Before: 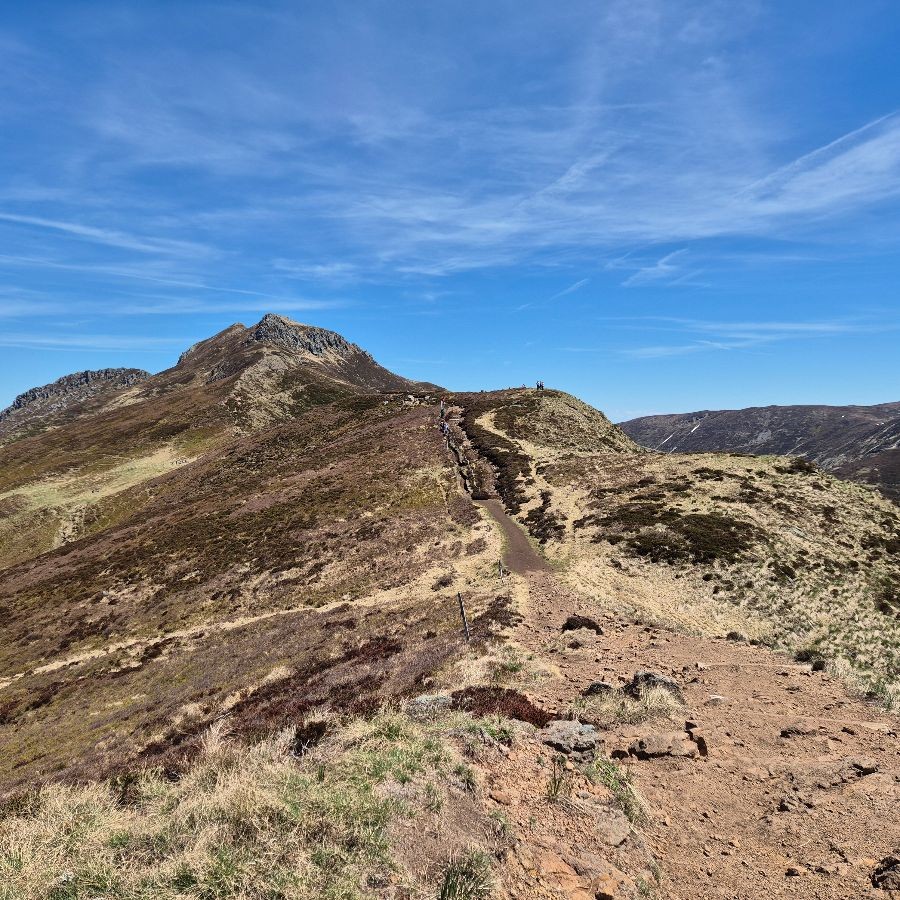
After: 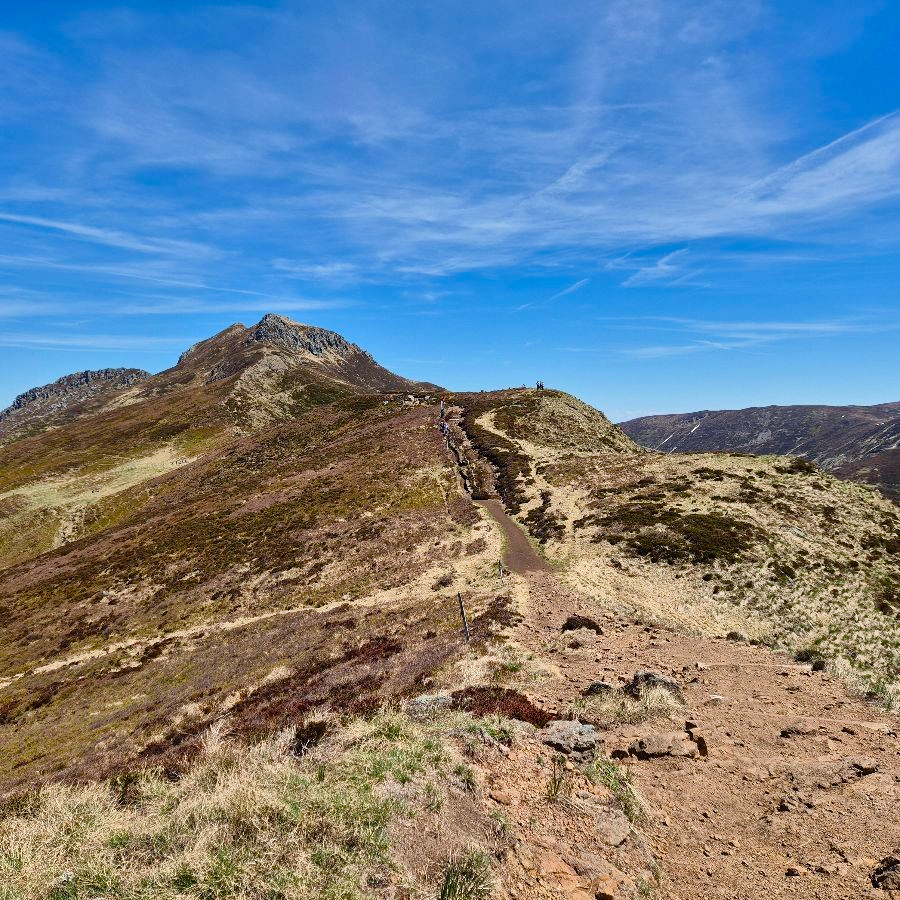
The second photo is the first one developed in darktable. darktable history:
color balance rgb: perceptual saturation grading › global saturation 20%, perceptual saturation grading › highlights -25.822%, perceptual saturation grading › shadows 49.428%
shadows and highlights: soften with gaussian
